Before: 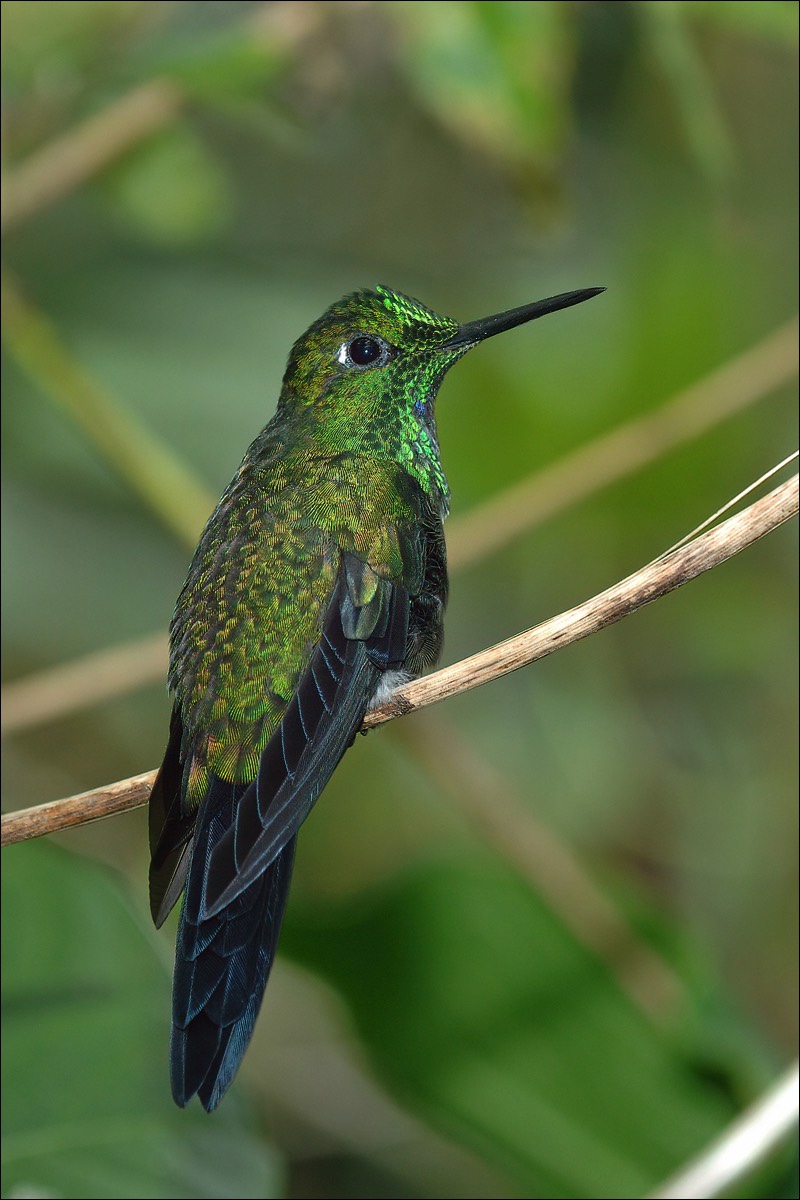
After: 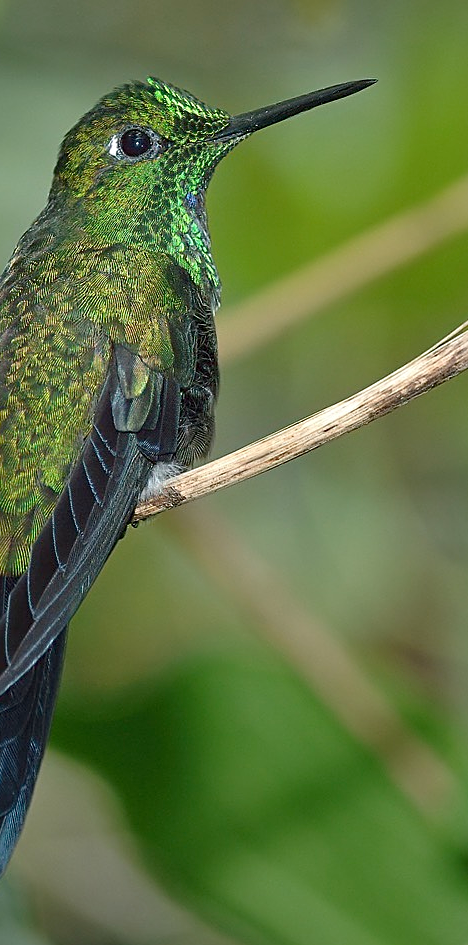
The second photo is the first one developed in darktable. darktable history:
sharpen: on, module defaults
crop and rotate: left 28.679%, top 17.407%, right 12.785%, bottom 3.815%
